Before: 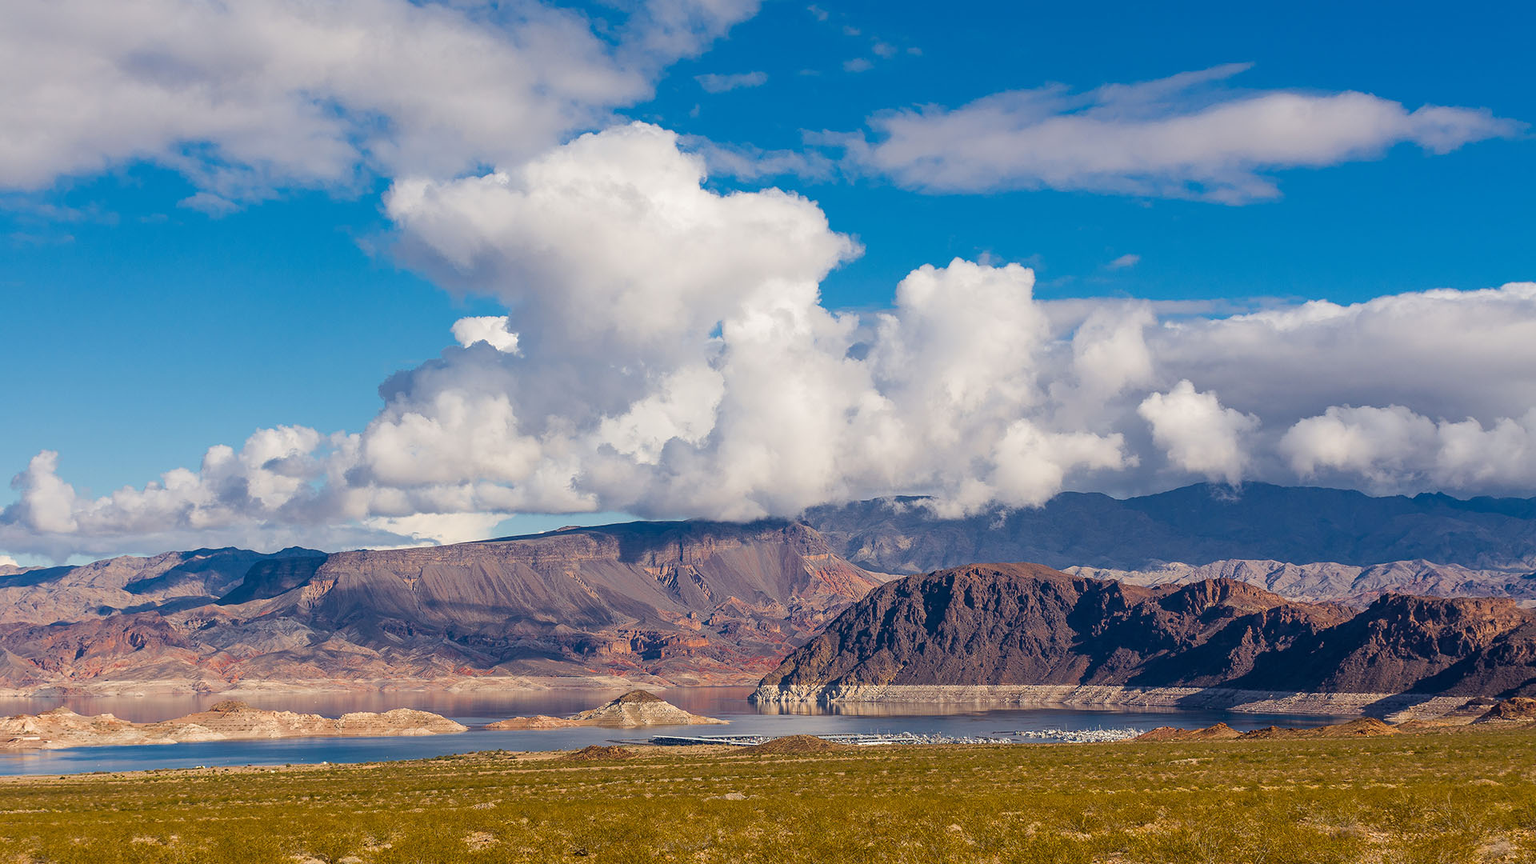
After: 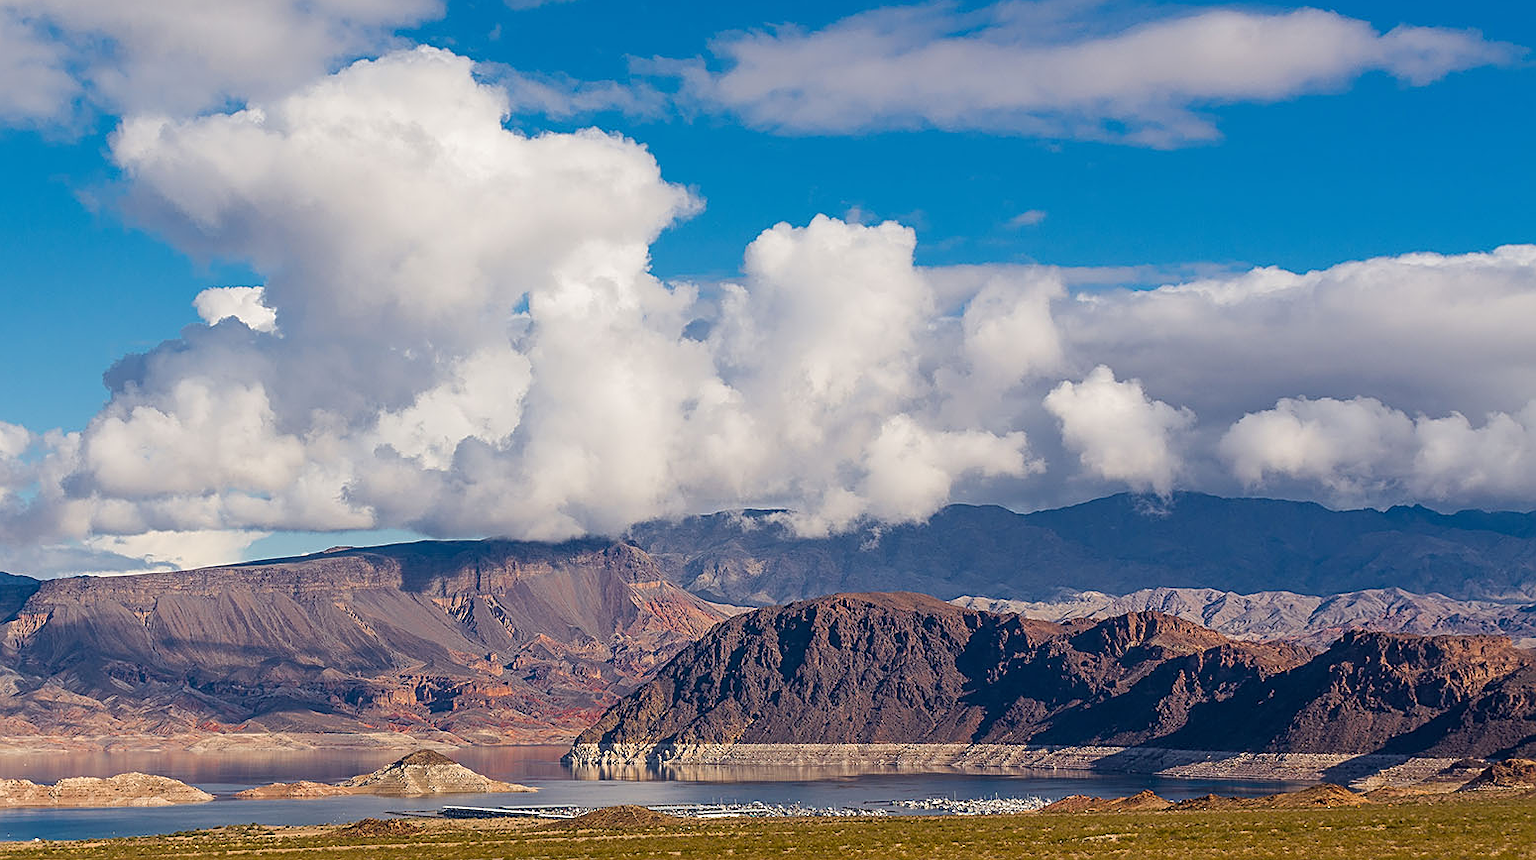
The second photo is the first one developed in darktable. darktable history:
crop: left 19.243%, top 9.872%, right 0.001%, bottom 9.674%
sharpen: on, module defaults
